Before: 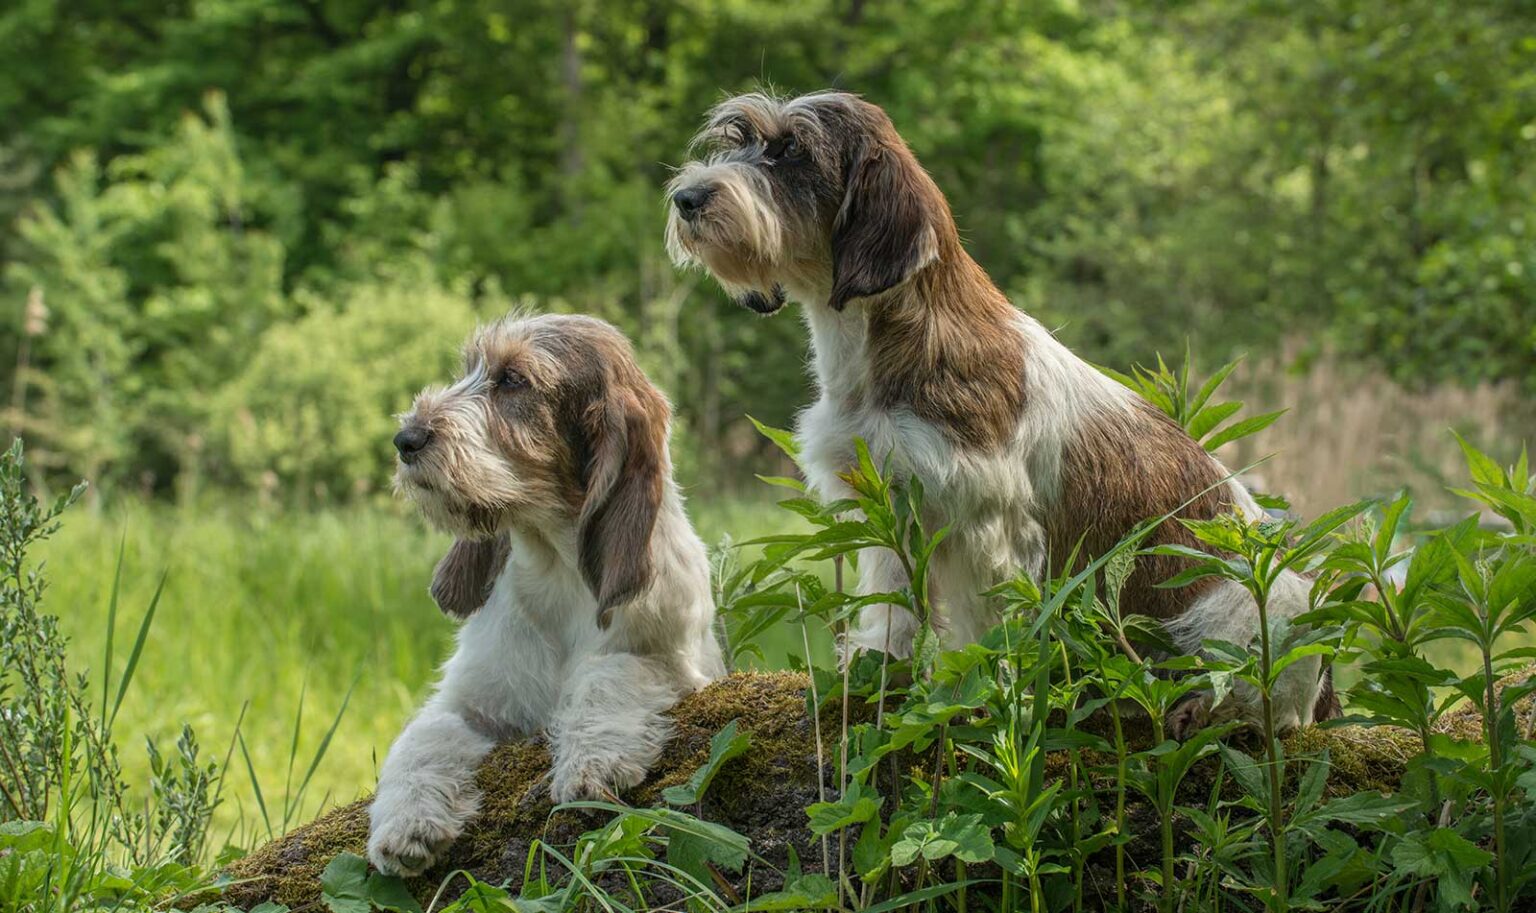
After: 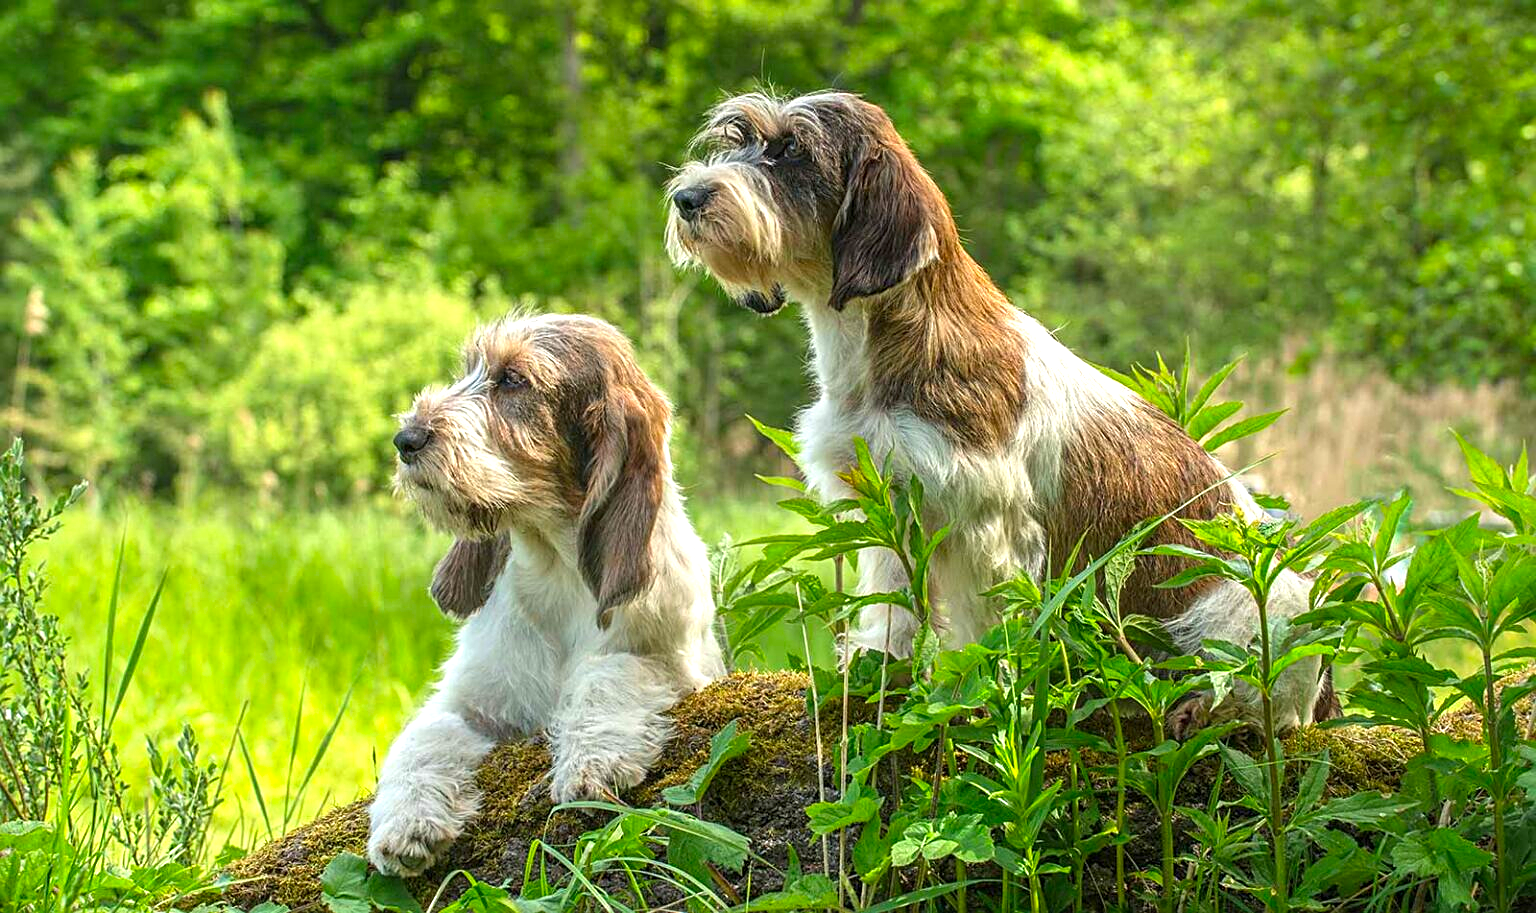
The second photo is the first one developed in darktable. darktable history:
color correction: highlights b* 0.006, saturation 1.37
sharpen: on, module defaults
exposure: black level correction 0, exposure 0.889 EV, compensate highlight preservation false
